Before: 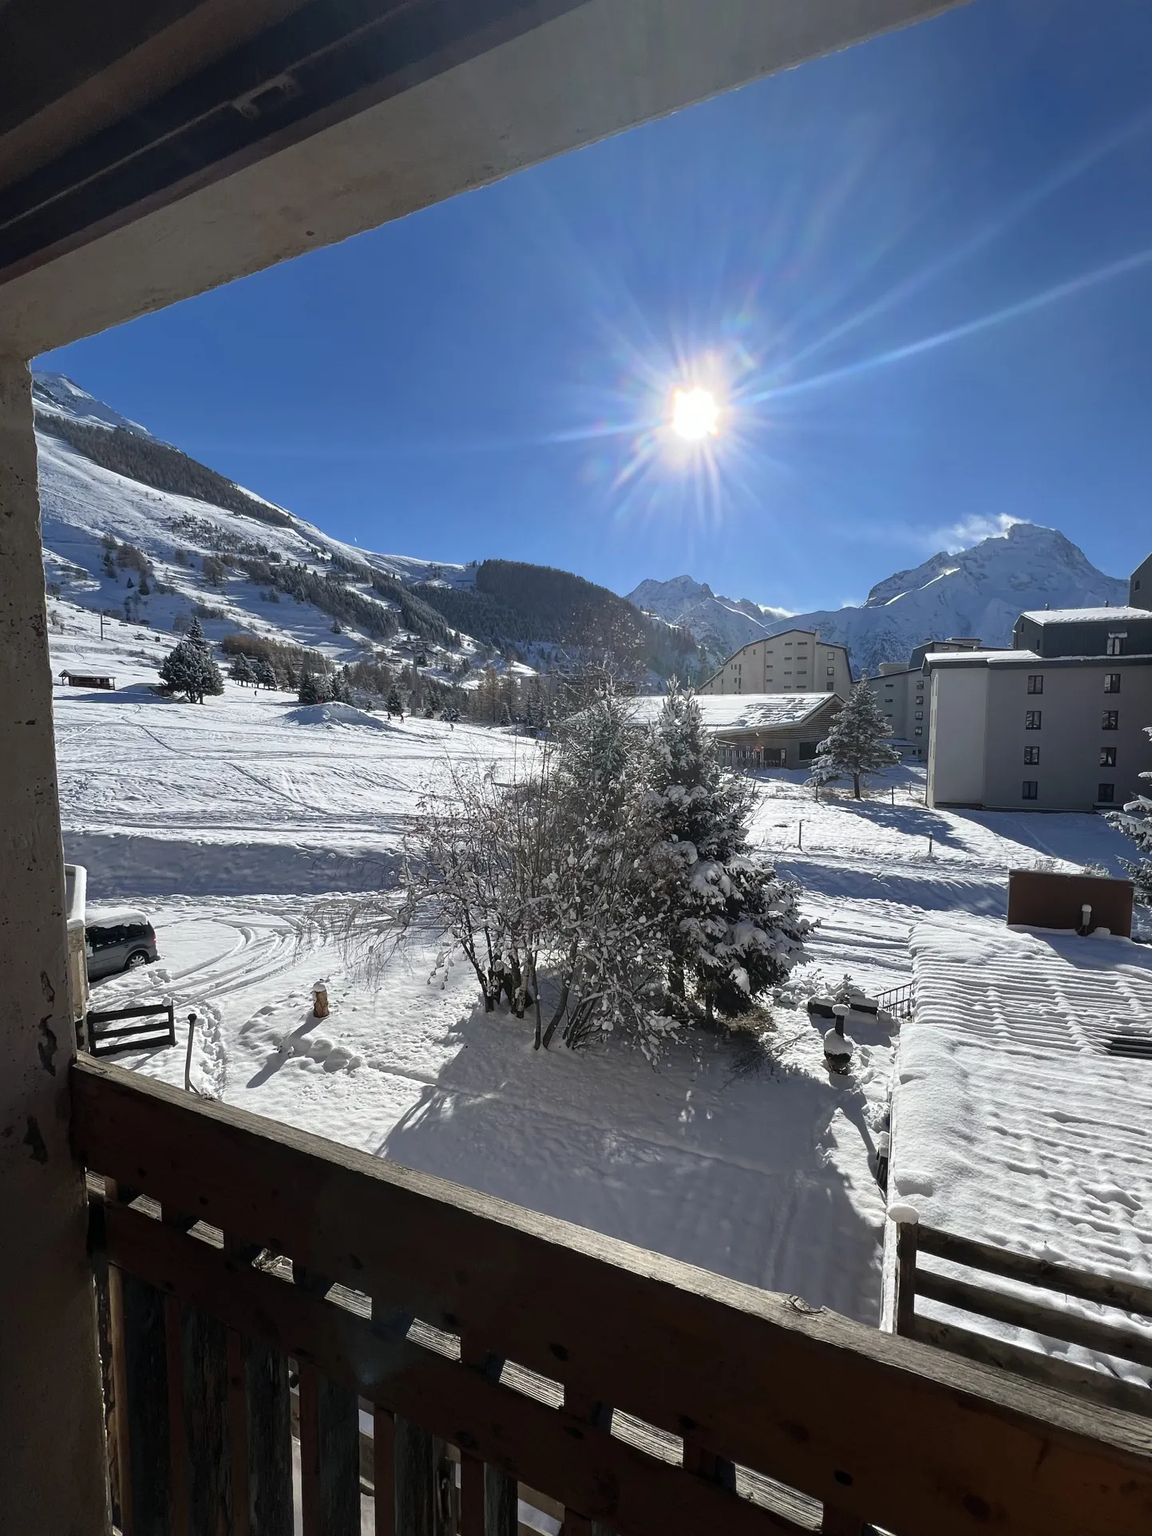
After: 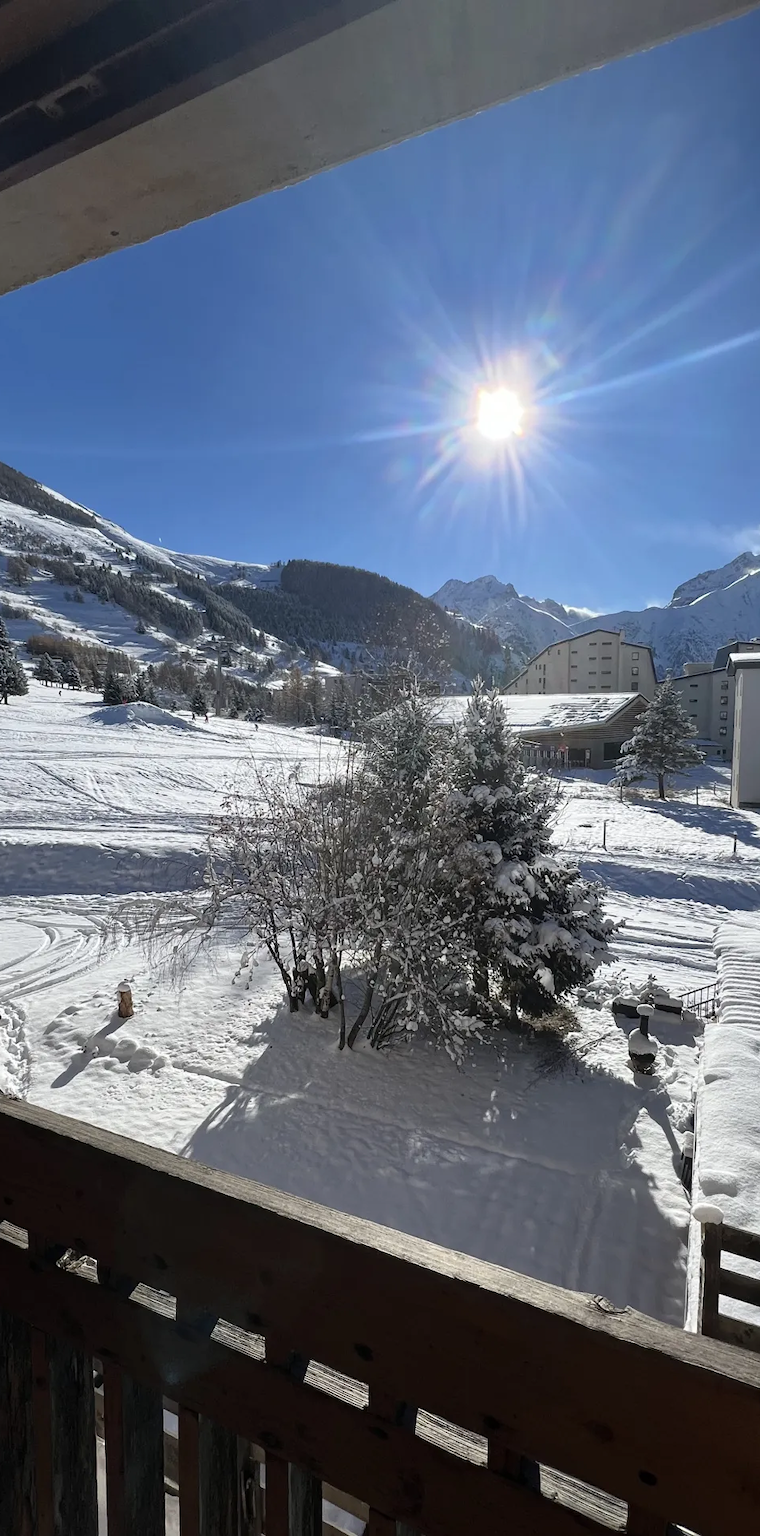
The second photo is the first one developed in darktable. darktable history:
crop: left 17.043%, right 16.882%
contrast brightness saturation: saturation -0.046
